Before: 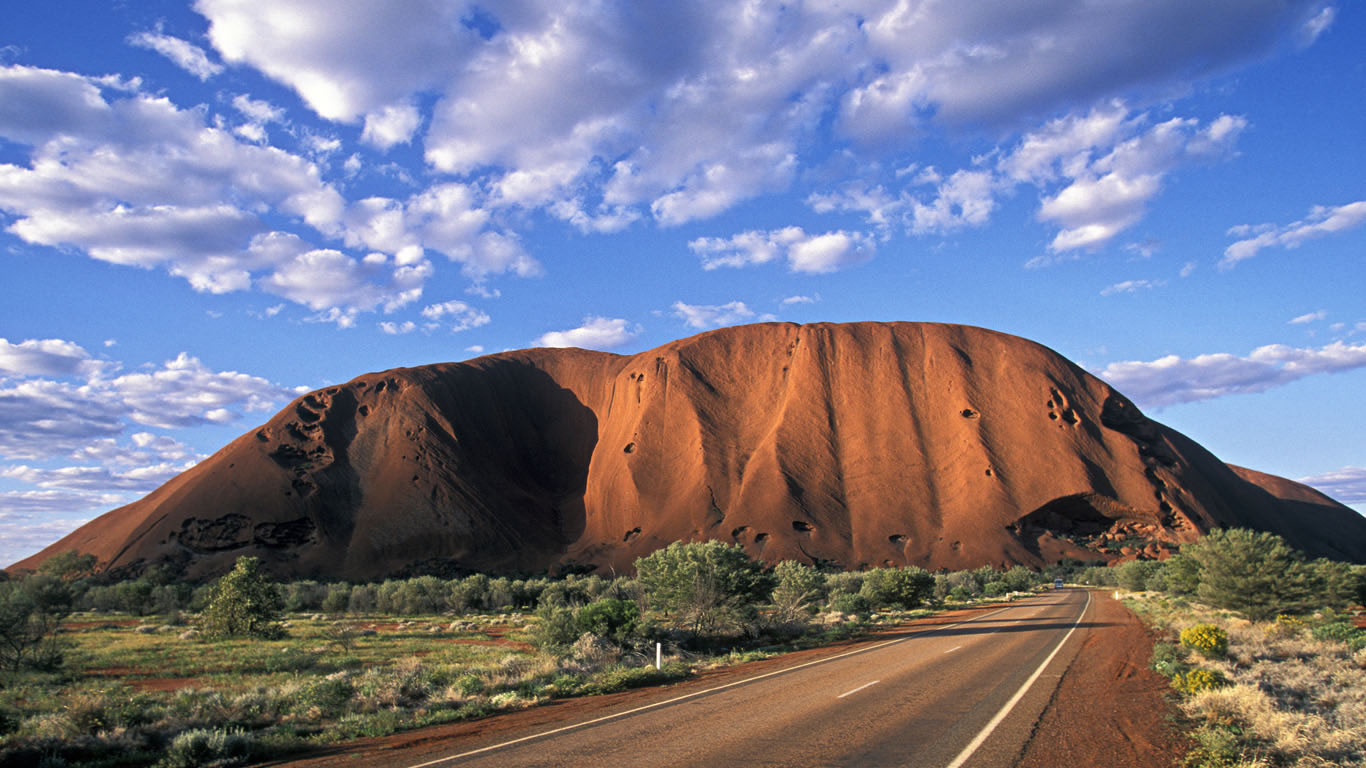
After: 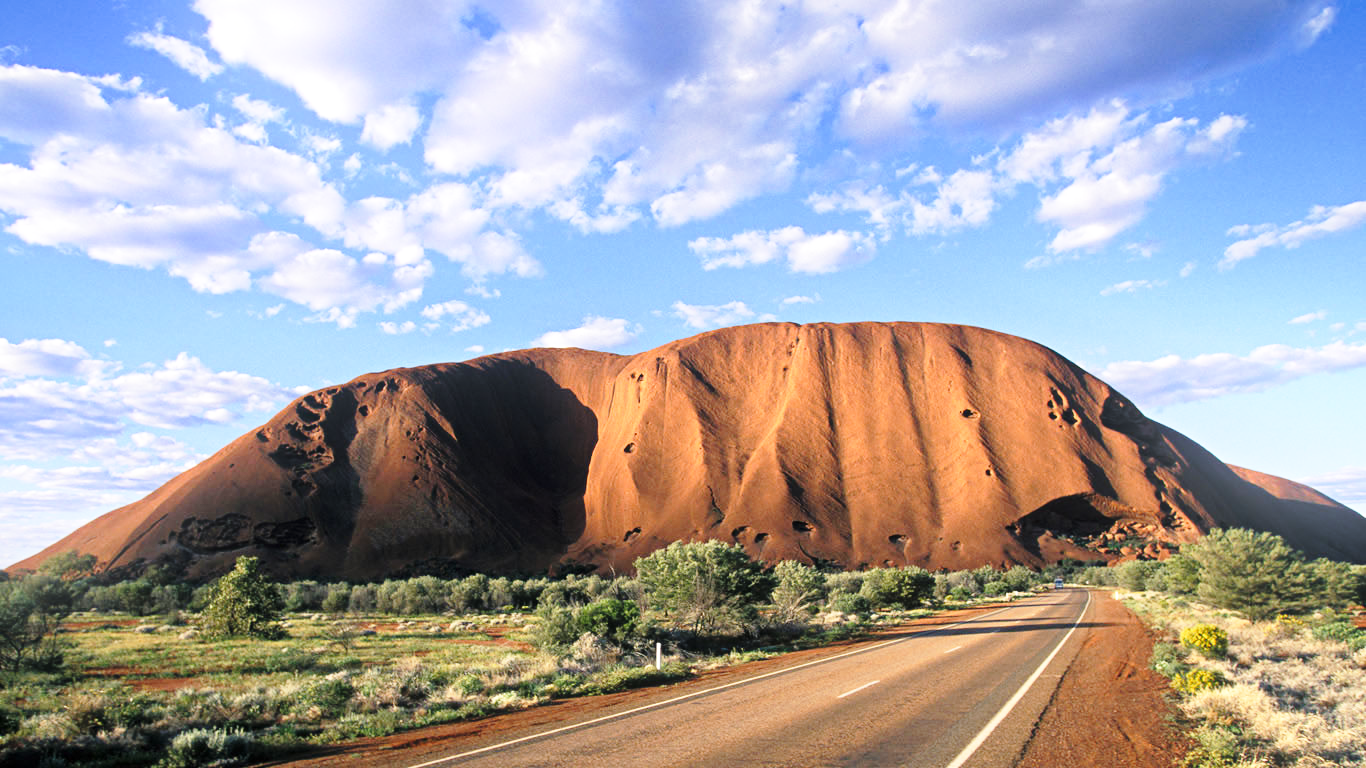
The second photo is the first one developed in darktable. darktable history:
base curve: curves: ch0 [(0, 0) (0.028, 0.03) (0.121, 0.232) (0.46, 0.748) (0.859, 0.968) (1, 1)], preserve colors none
bloom: size 15%, threshold 97%, strength 7%
exposure: exposure 0.128 EV, compensate highlight preservation false
